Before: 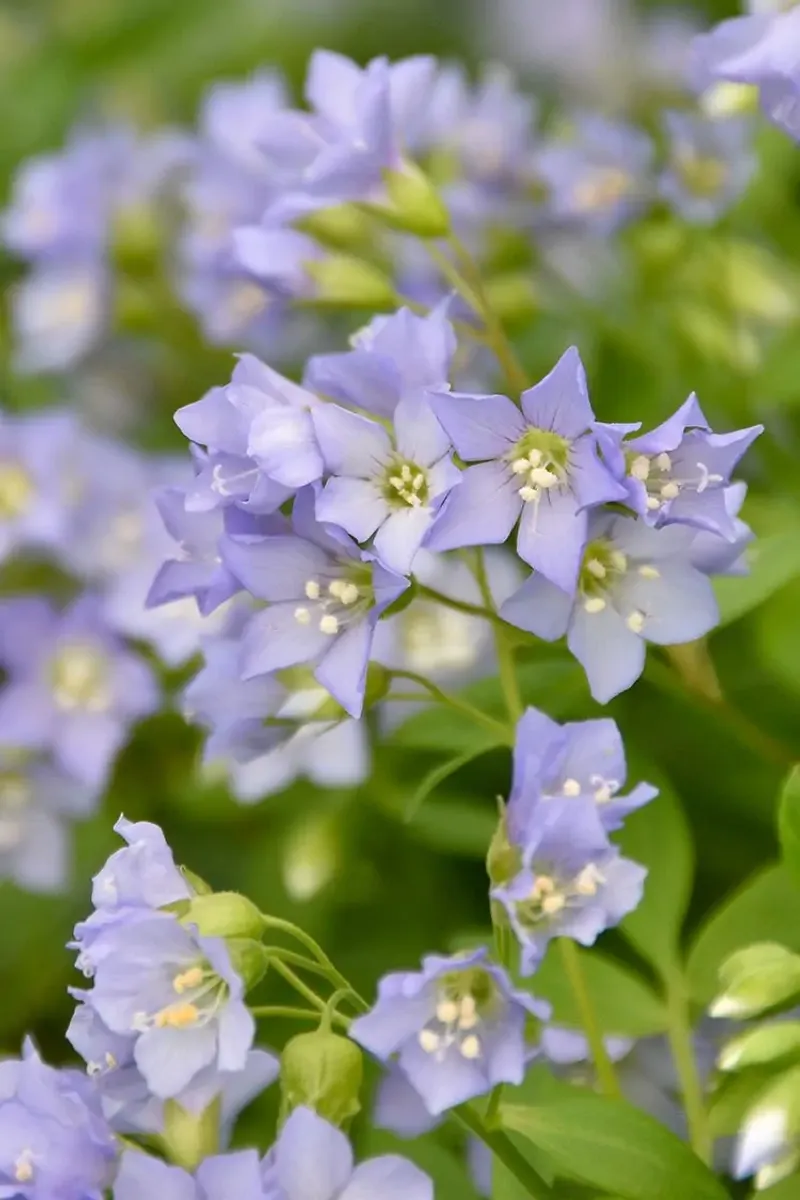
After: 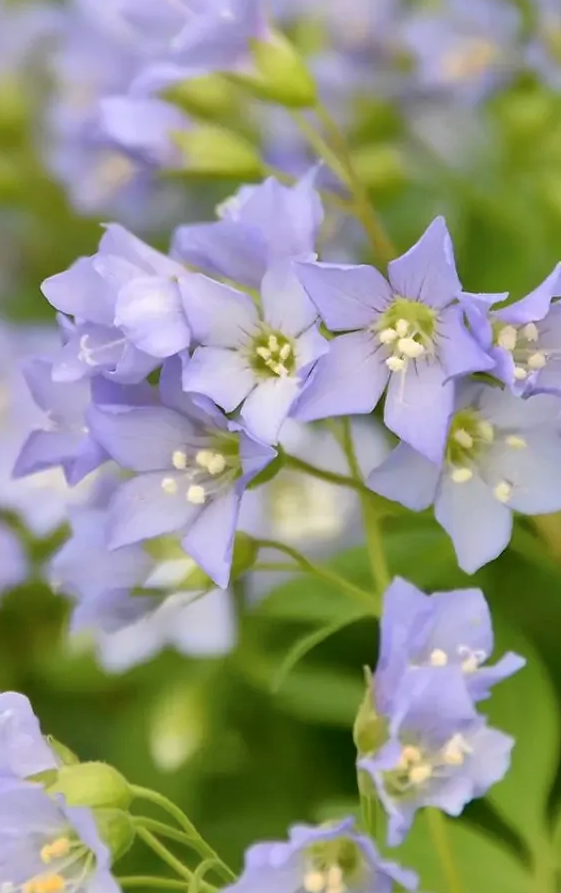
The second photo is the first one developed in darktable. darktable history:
tone curve: curves: ch0 [(0, 0) (0.003, 0.031) (0.011, 0.031) (0.025, 0.03) (0.044, 0.035) (0.069, 0.054) (0.1, 0.081) (0.136, 0.11) (0.177, 0.147) (0.224, 0.209) (0.277, 0.283) (0.335, 0.369) (0.399, 0.44) (0.468, 0.517) (0.543, 0.601) (0.623, 0.684) (0.709, 0.766) (0.801, 0.846) (0.898, 0.927) (1, 1)], color space Lab, independent channels, preserve colors none
crop and rotate: left 16.79%, top 10.842%, right 13.039%, bottom 14.674%
shadows and highlights: on, module defaults
